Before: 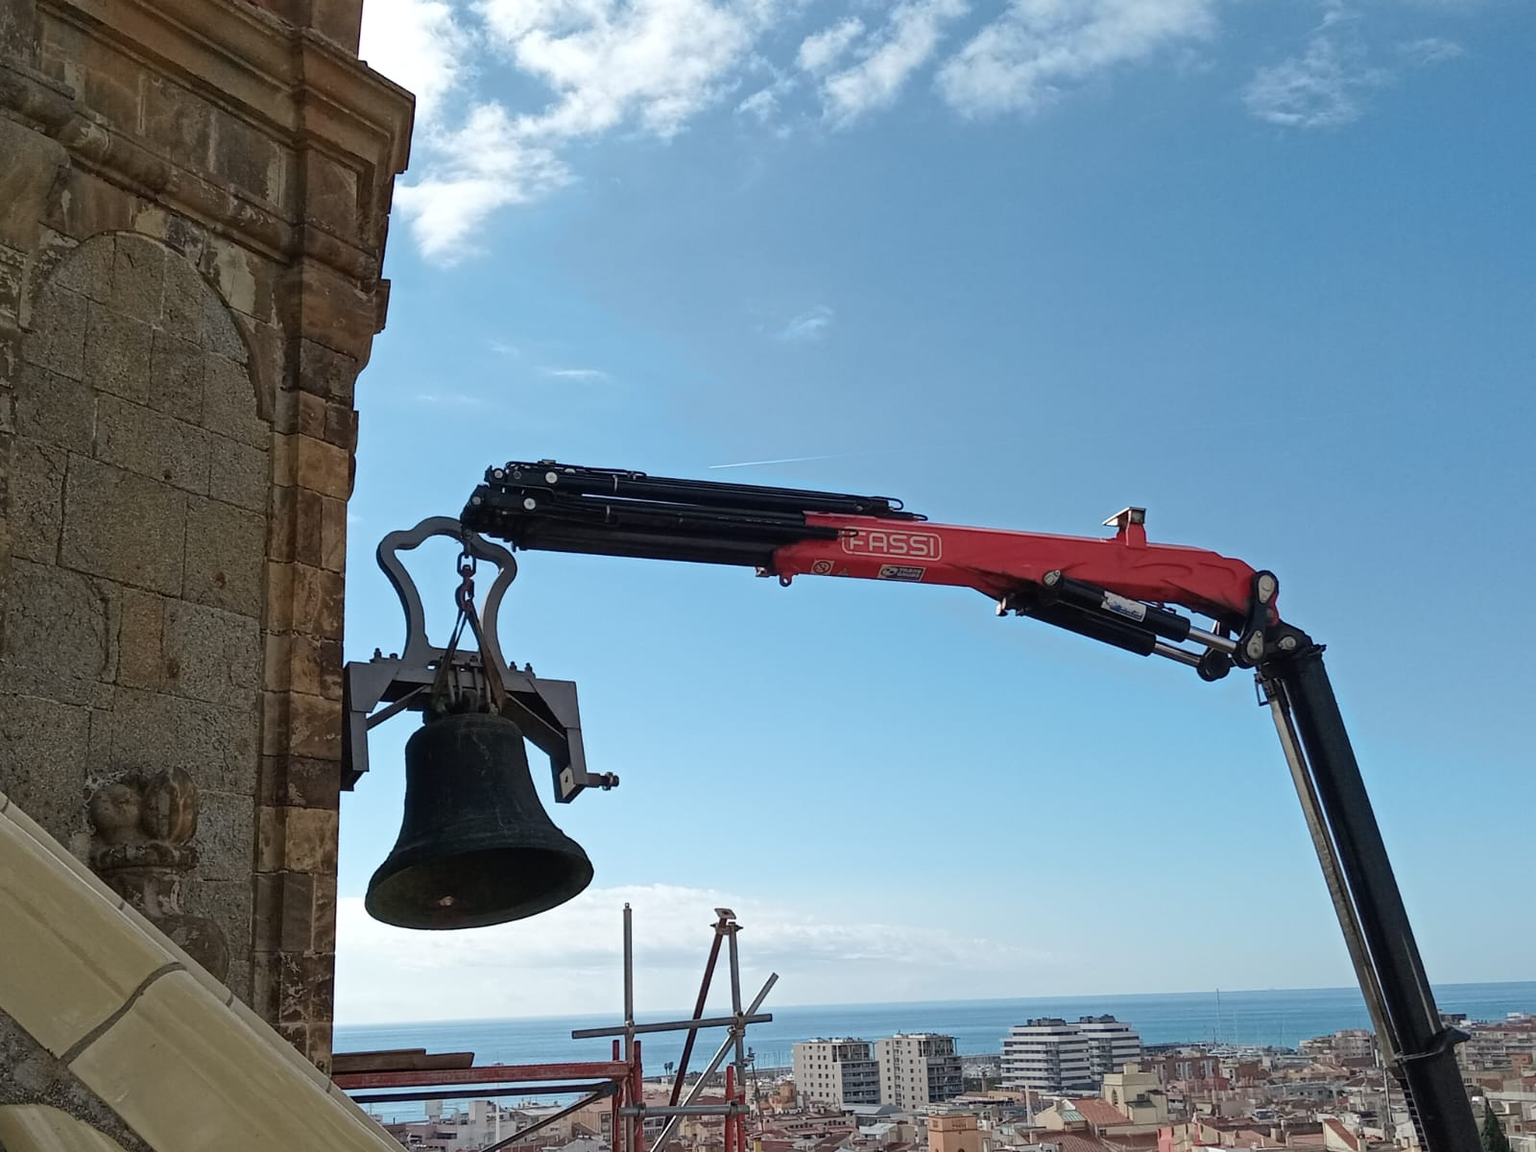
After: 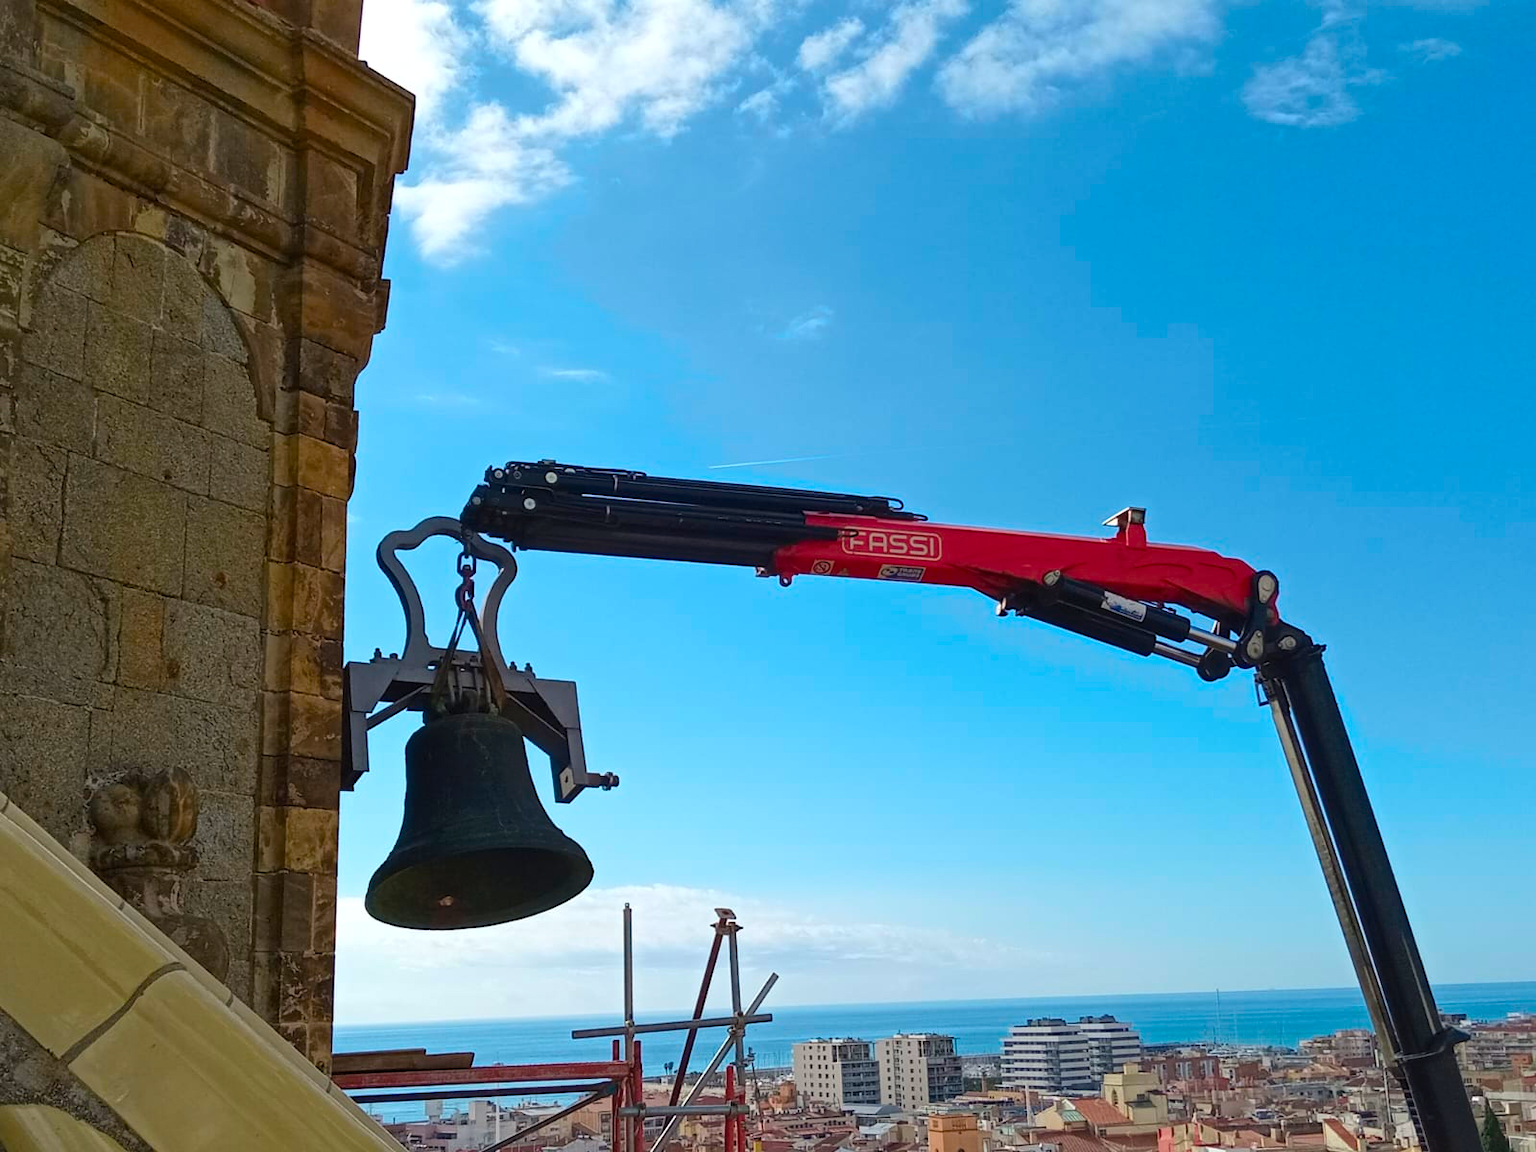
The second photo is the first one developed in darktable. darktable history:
shadows and highlights: shadows 61.89, white point adjustment 0.449, highlights -33.28, compress 83.85%
color balance rgb: perceptual saturation grading › global saturation 24.93%, global vibrance 50.733%
